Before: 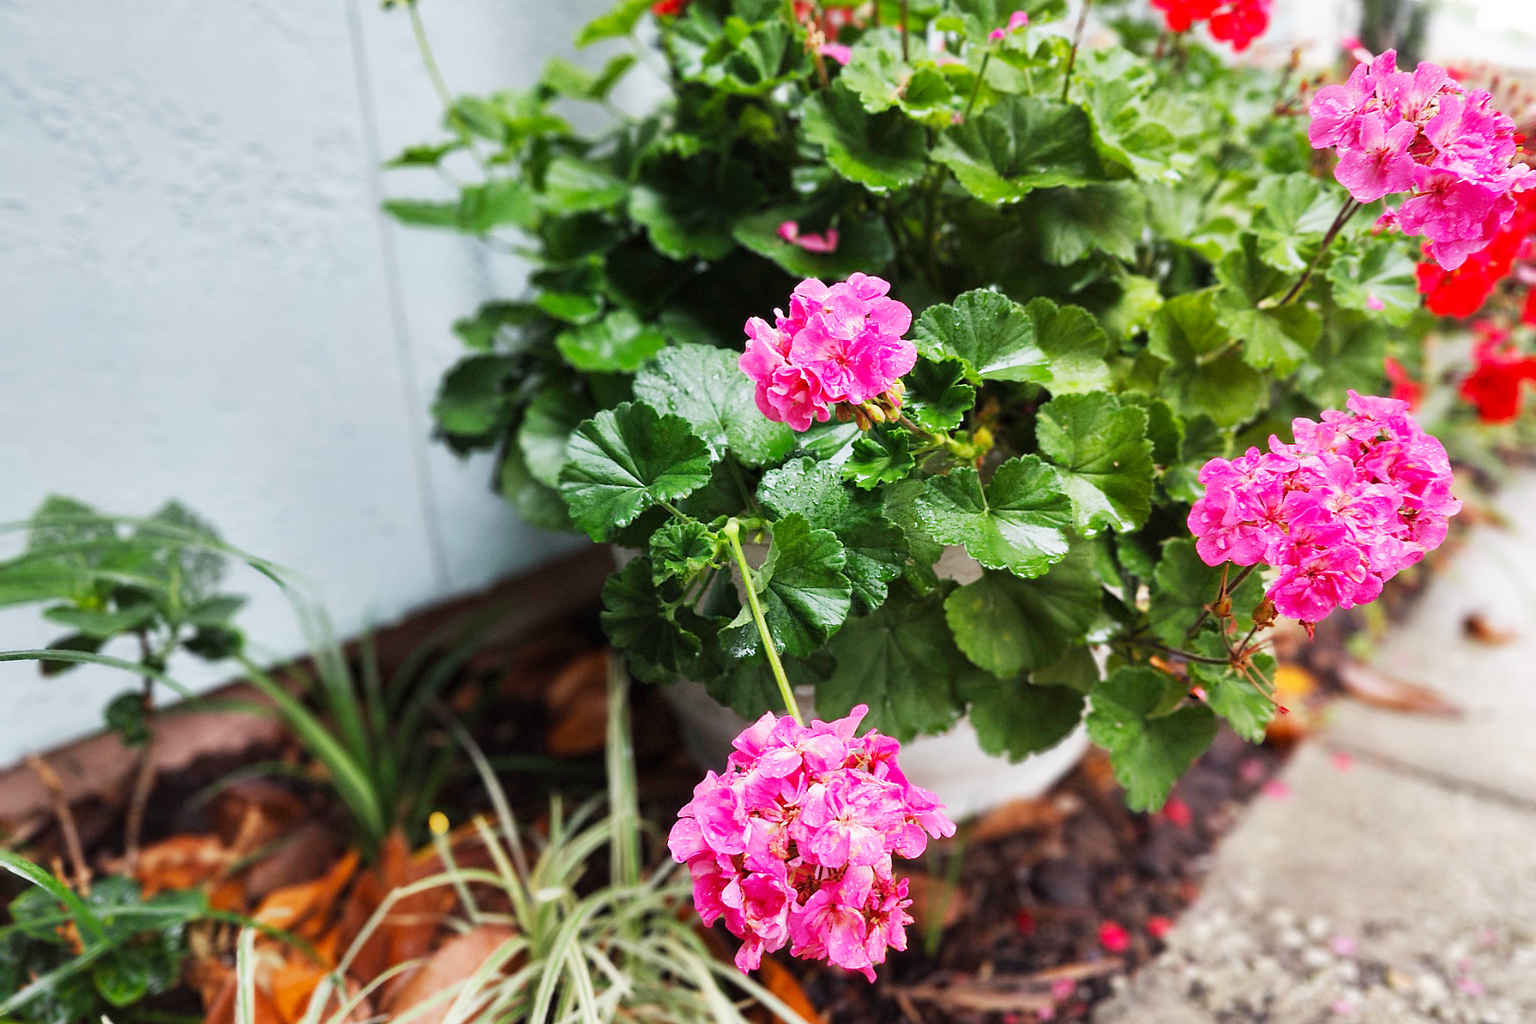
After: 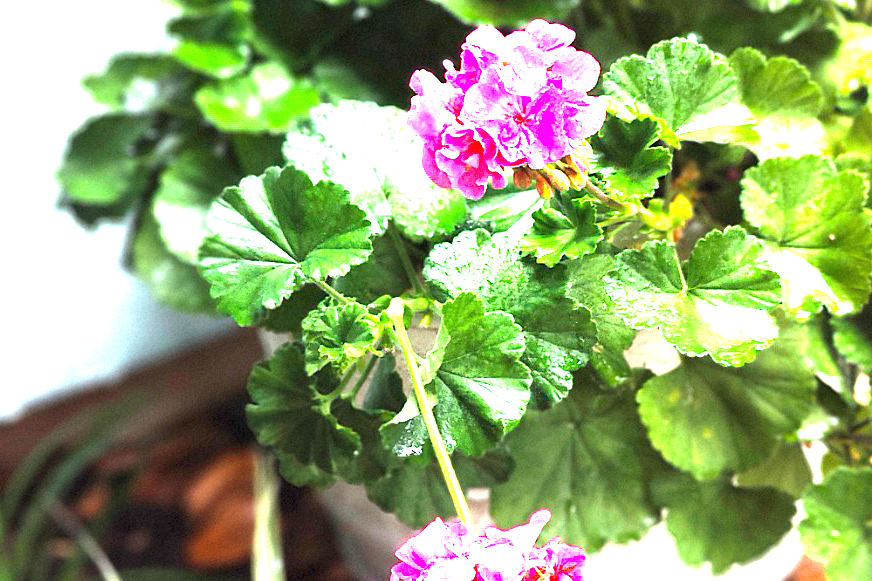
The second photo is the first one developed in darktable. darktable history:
crop: left 25%, top 25%, right 25%, bottom 25%
exposure: black level correction 0, exposure 1.975 EV, compensate exposure bias true, compensate highlight preservation false
